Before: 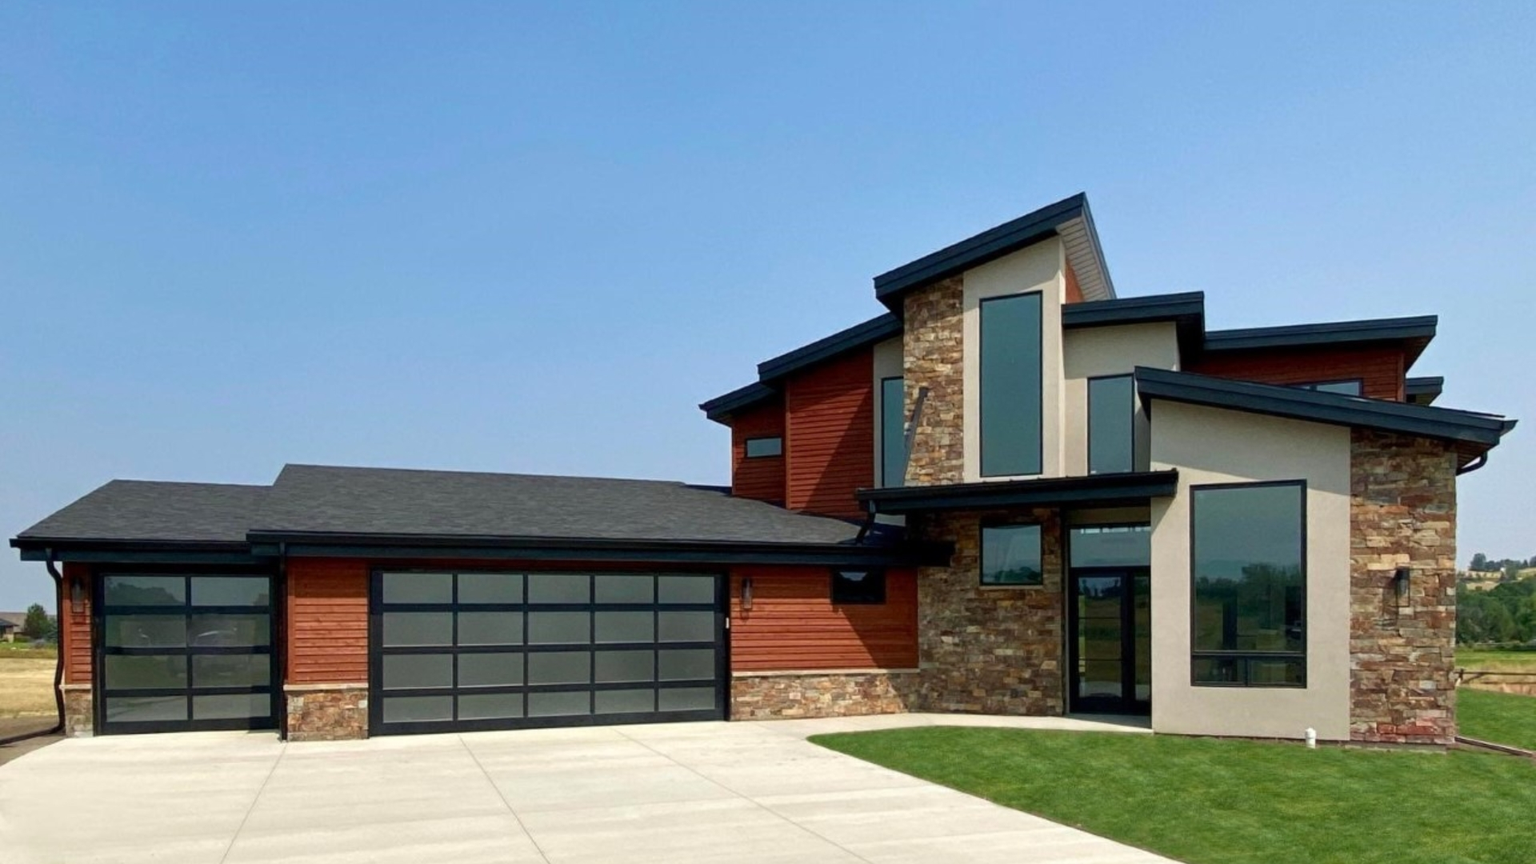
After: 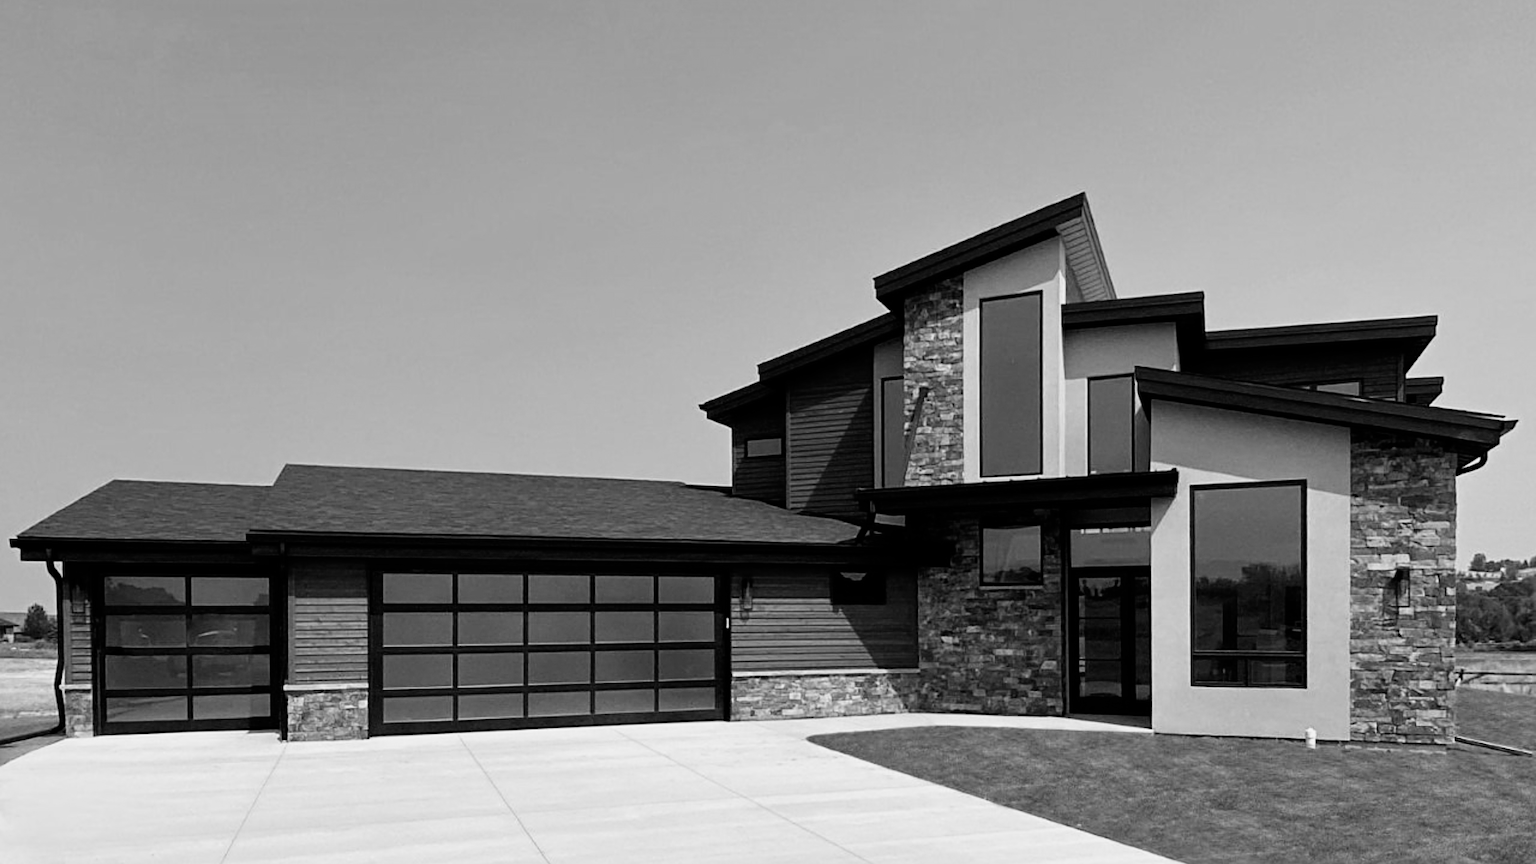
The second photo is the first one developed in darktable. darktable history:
exposure: compensate highlight preservation false
filmic rgb: black relative exposure -8.07 EV, white relative exposure 3 EV, hardness 5.35, contrast 1.25
monochrome: a 32, b 64, size 2.3
sharpen: on, module defaults
